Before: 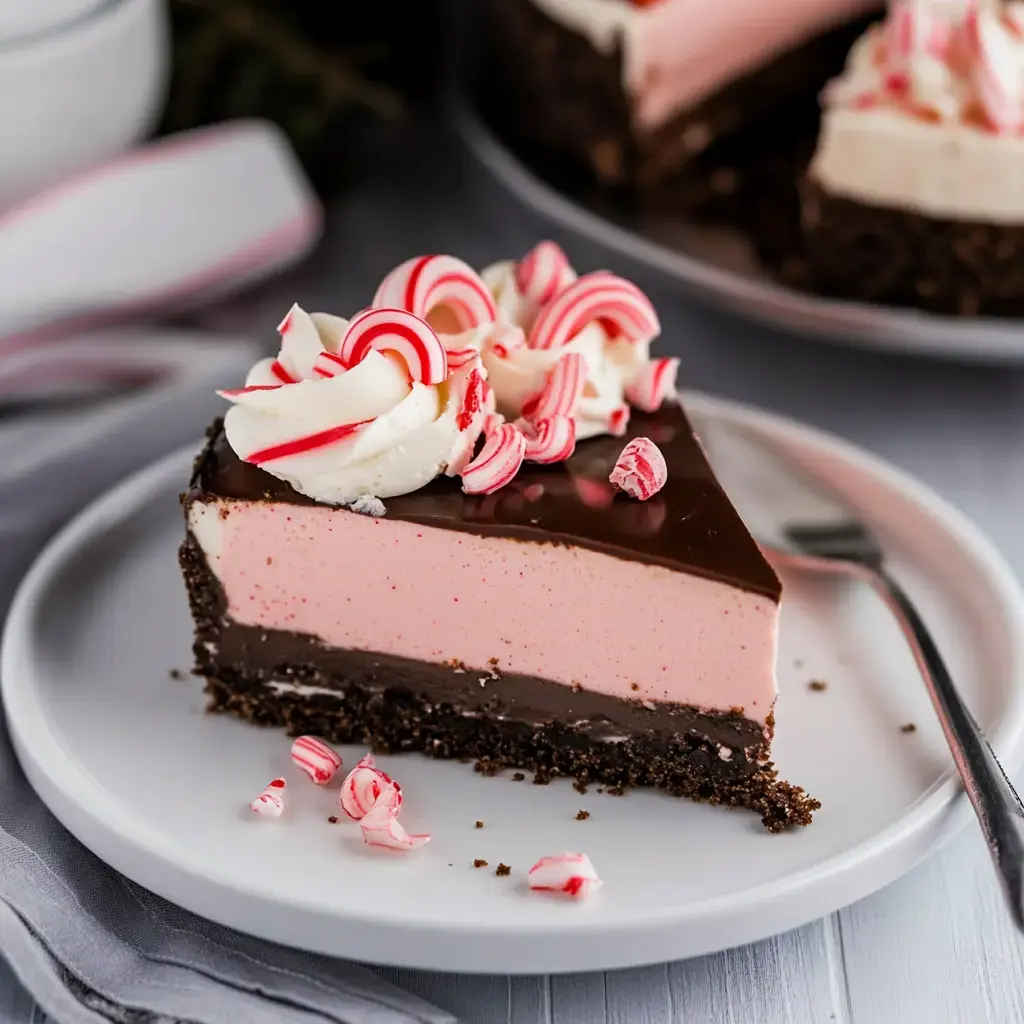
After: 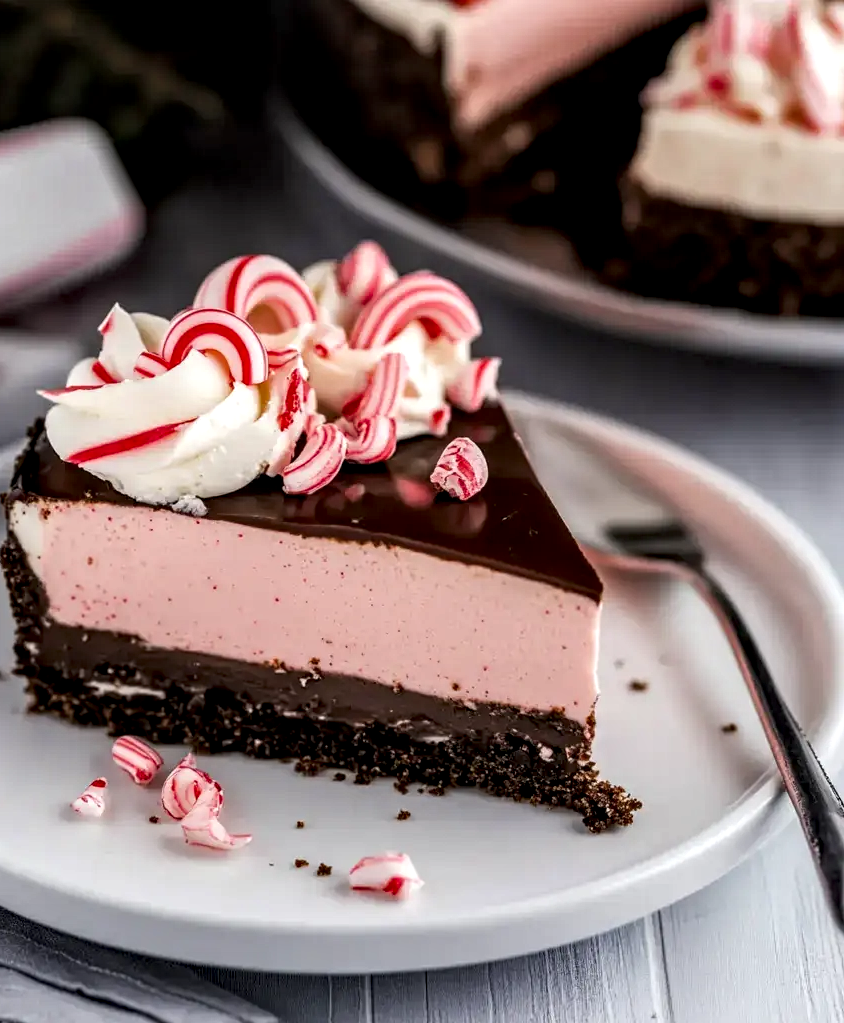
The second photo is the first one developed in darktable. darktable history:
local contrast: highlights 60%, shadows 59%, detail 160%
crop: left 17.52%, bottom 0.038%
